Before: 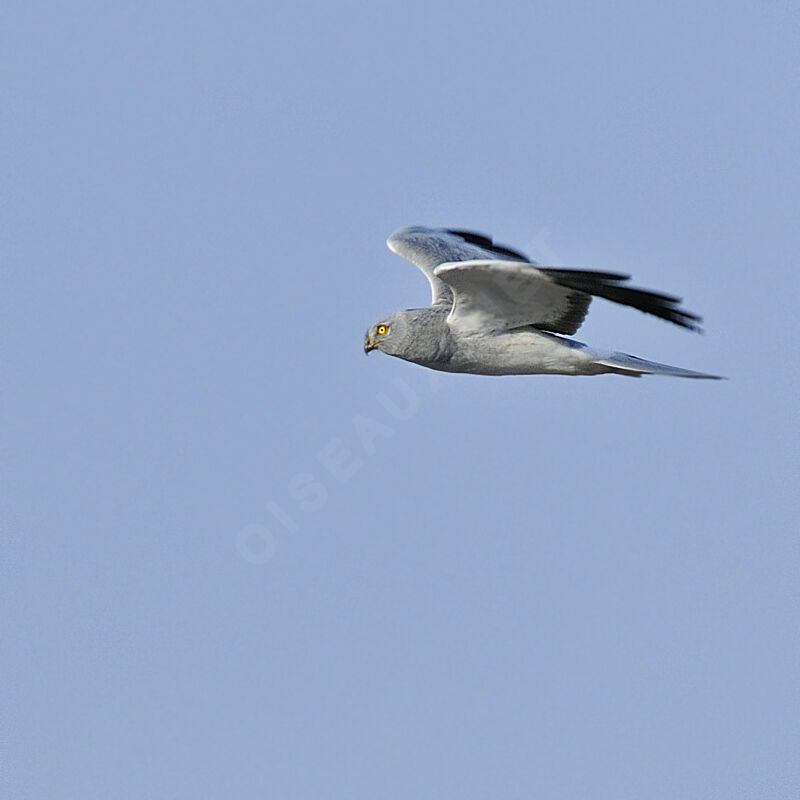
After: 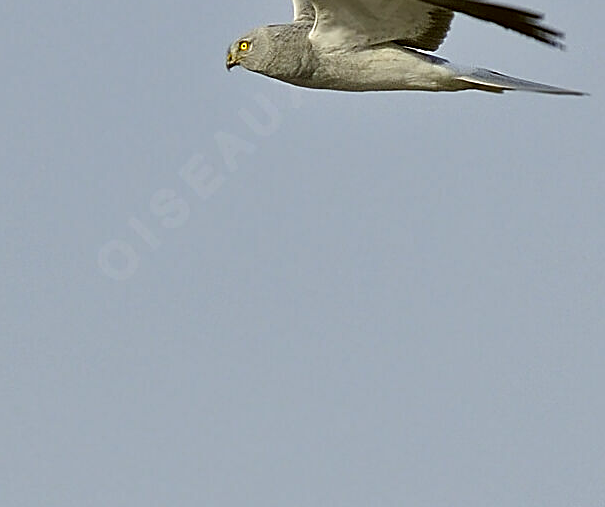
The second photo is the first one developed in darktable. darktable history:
crop and rotate: left 17.253%, top 35.6%, right 7.052%, bottom 1.009%
sharpen: on, module defaults
color correction: highlights a* -1.41, highlights b* 10.23, shadows a* 0.472, shadows b* 18.57
